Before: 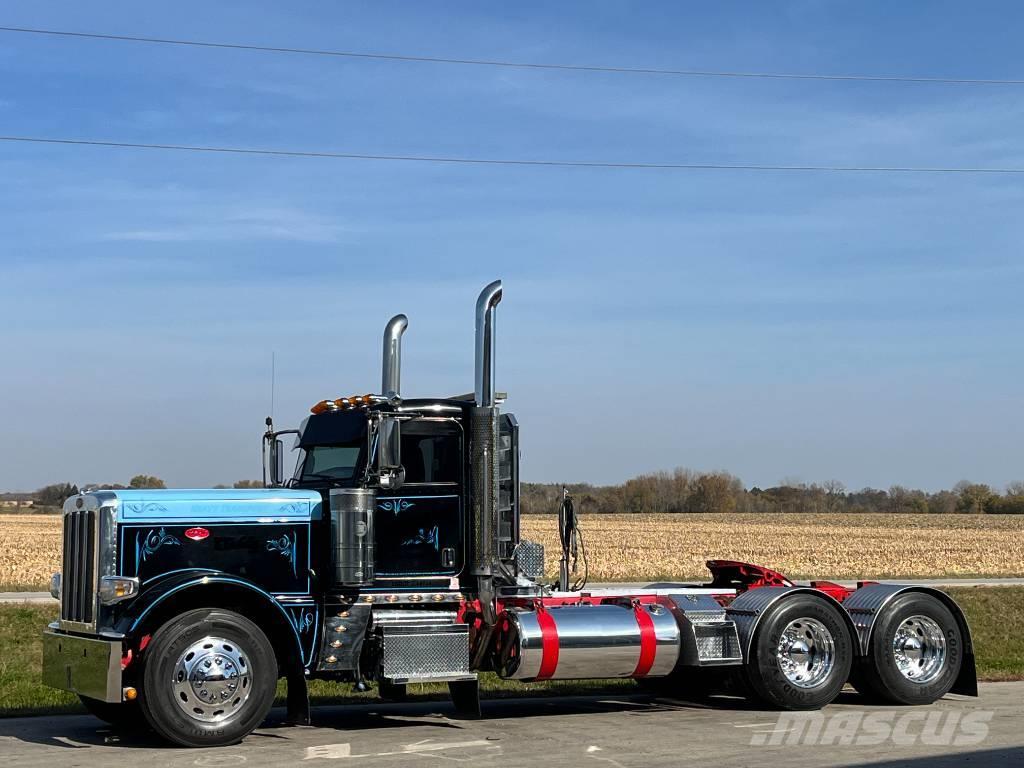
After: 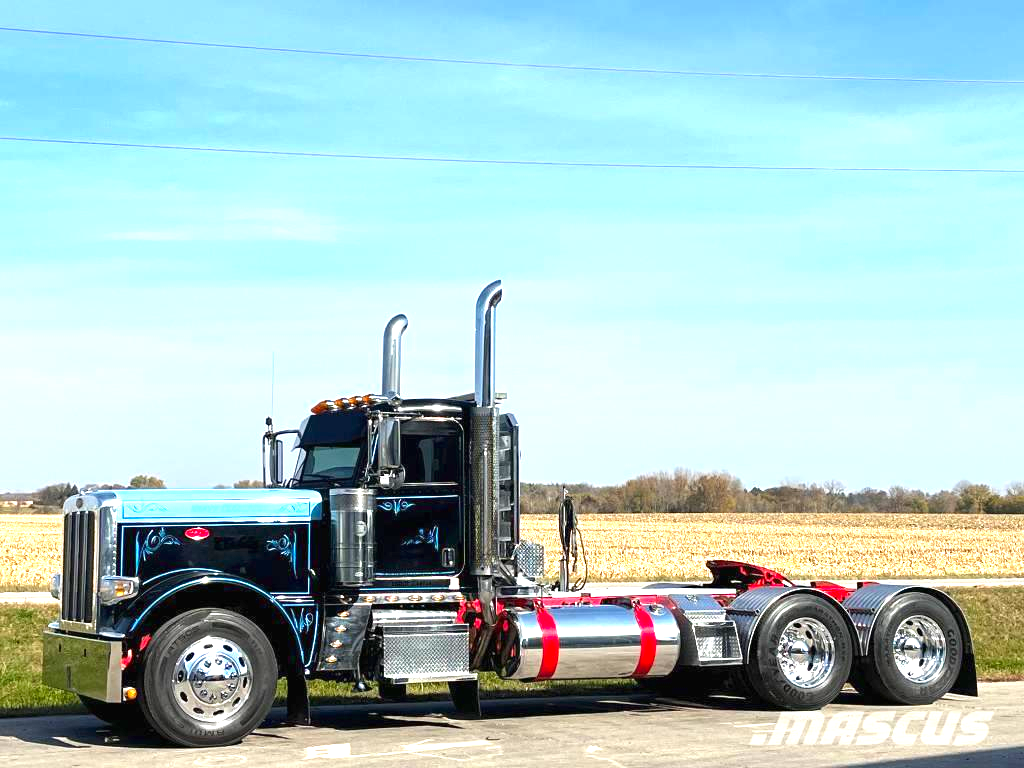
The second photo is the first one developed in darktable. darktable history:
exposure: black level correction 0, exposure 1.454 EV, compensate exposure bias true, compensate highlight preservation false
contrast brightness saturation: saturation 0.13
